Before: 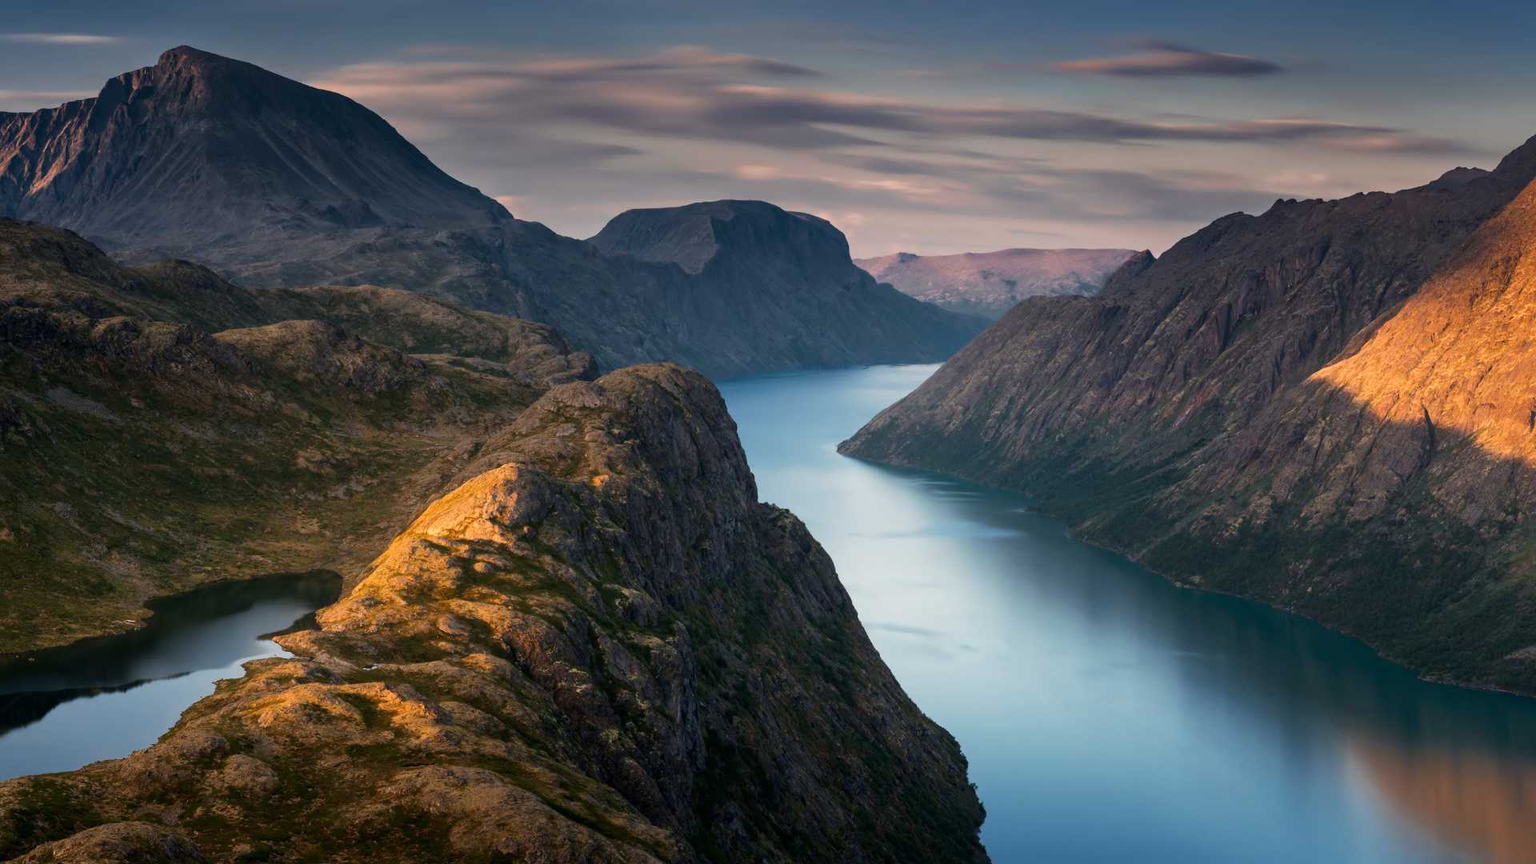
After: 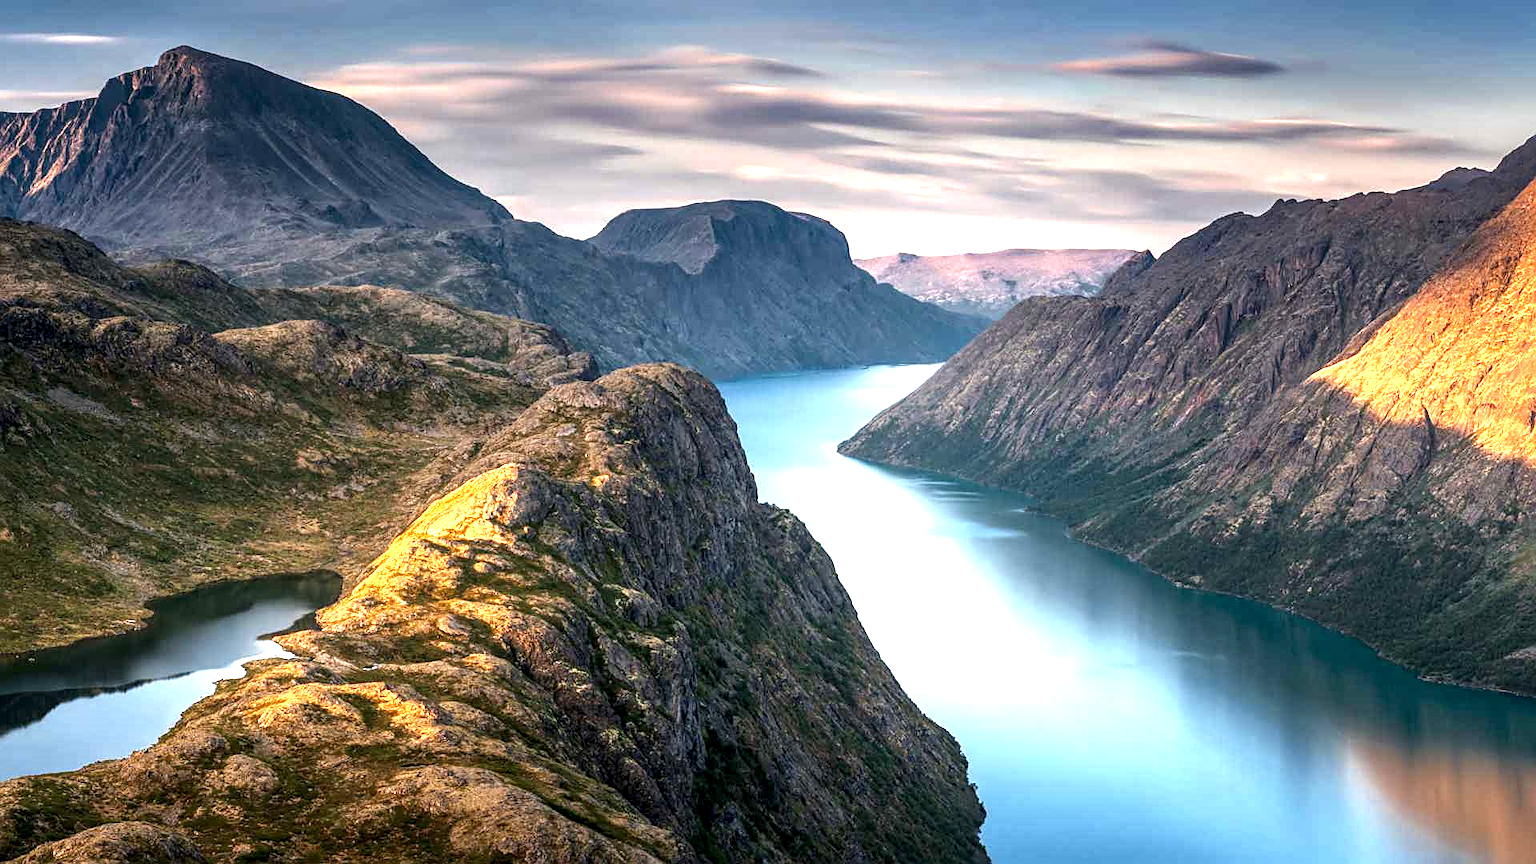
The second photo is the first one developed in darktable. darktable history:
sharpen: on, module defaults
local contrast: highlights 25%, detail 150%
exposure: black level correction 0, exposure 1.388 EV, compensate exposure bias true, compensate highlight preservation false
